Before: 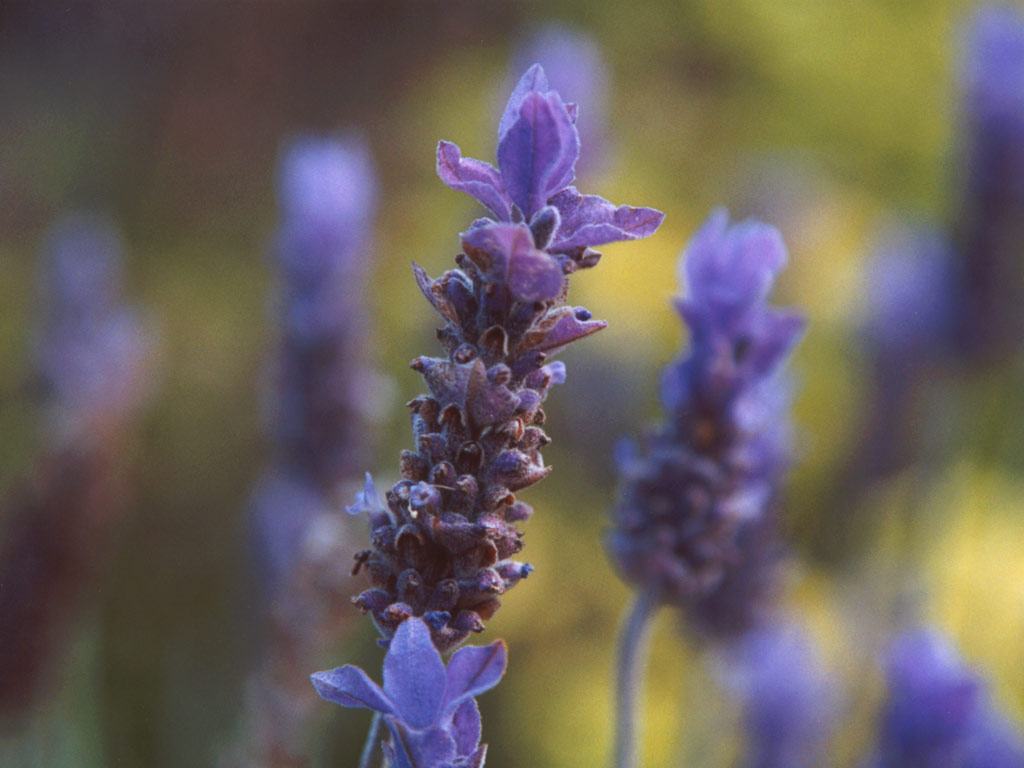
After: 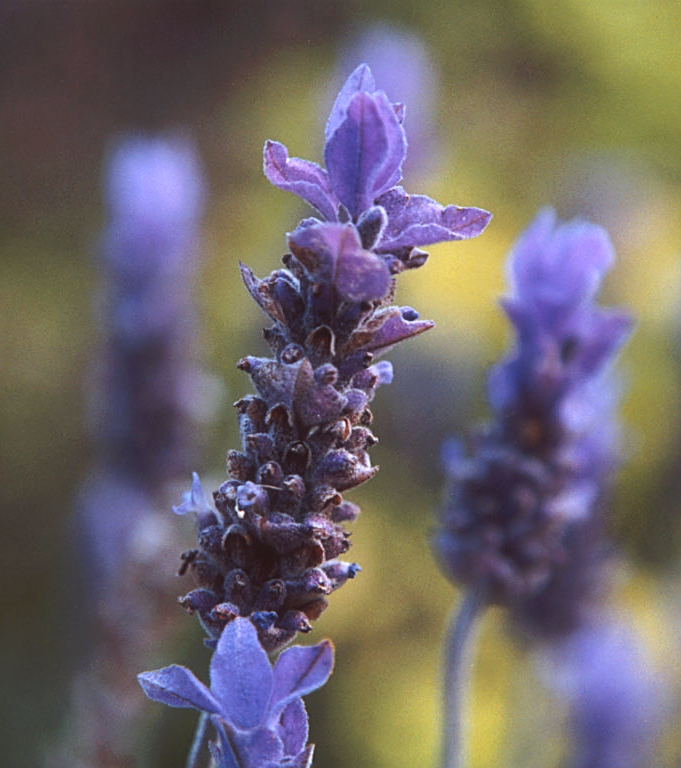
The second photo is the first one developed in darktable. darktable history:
sharpen: on, module defaults
haze removal: strength -0.1, adaptive false
exposure: compensate highlight preservation false
bloom: size 15%, threshold 97%, strength 7%
crop: left 16.899%, right 16.556%
white balance: red 0.982, blue 1.018
tone equalizer: -8 EV -0.417 EV, -7 EV -0.389 EV, -6 EV -0.333 EV, -5 EV -0.222 EV, -3 EV 0.222 EV, -2 EV 0.333 EV, -1 EV 0.389 EV, +0 EV 0.417 EV, edges refinement/feathering 500, mask exposure compensation -1.57 EV, preserve details no
